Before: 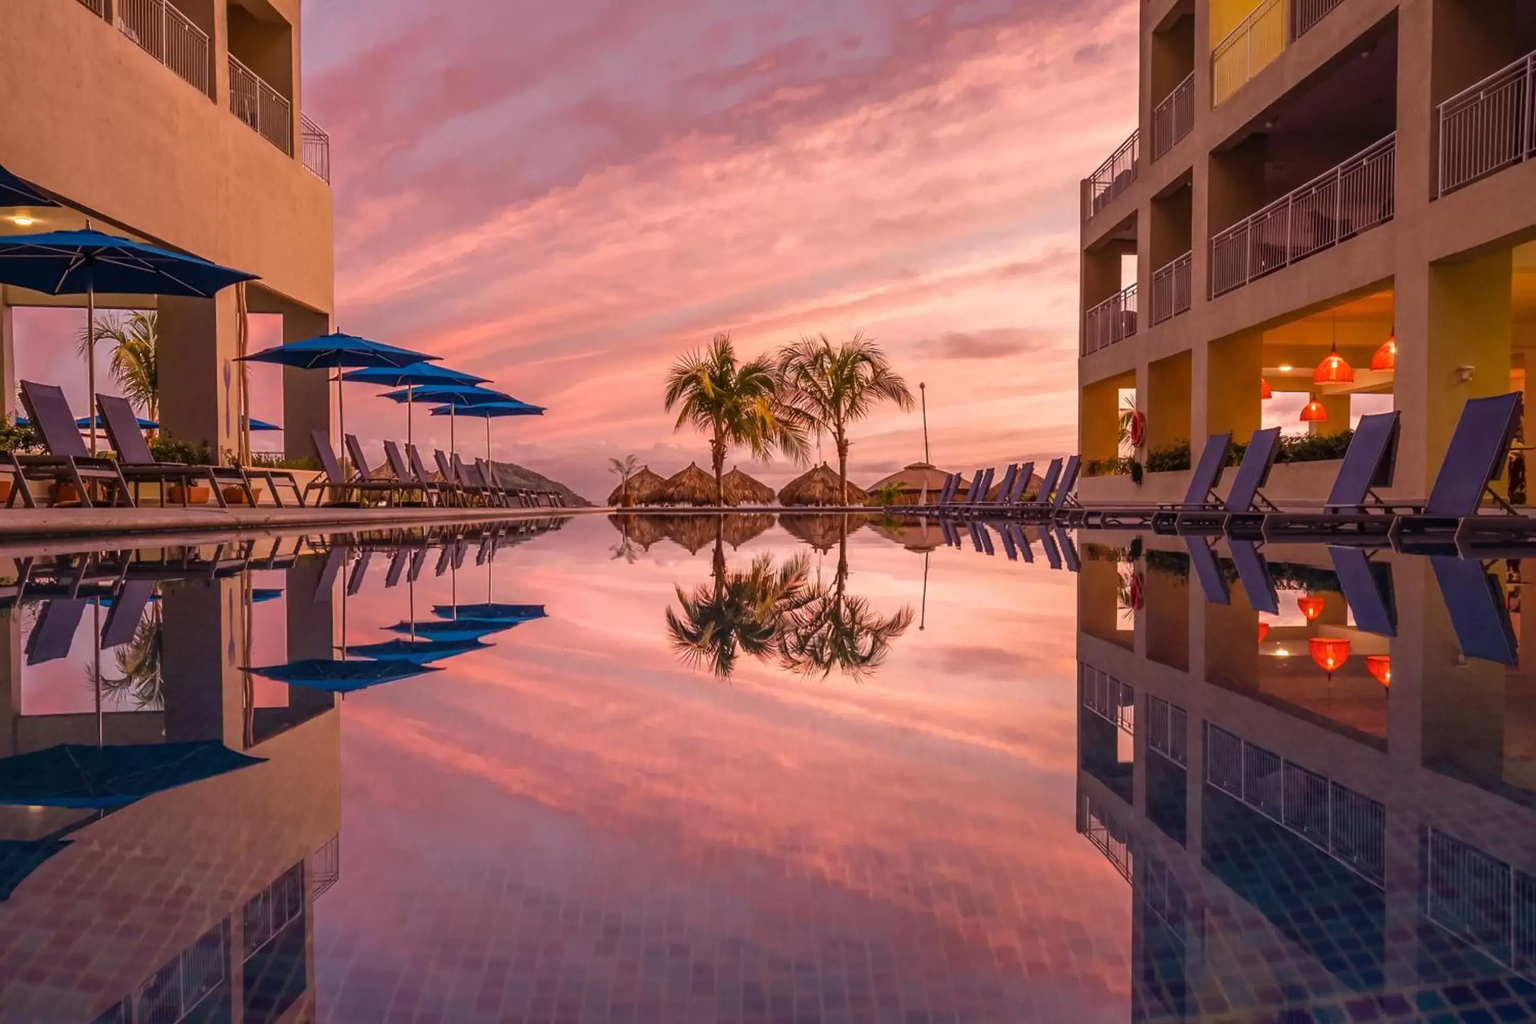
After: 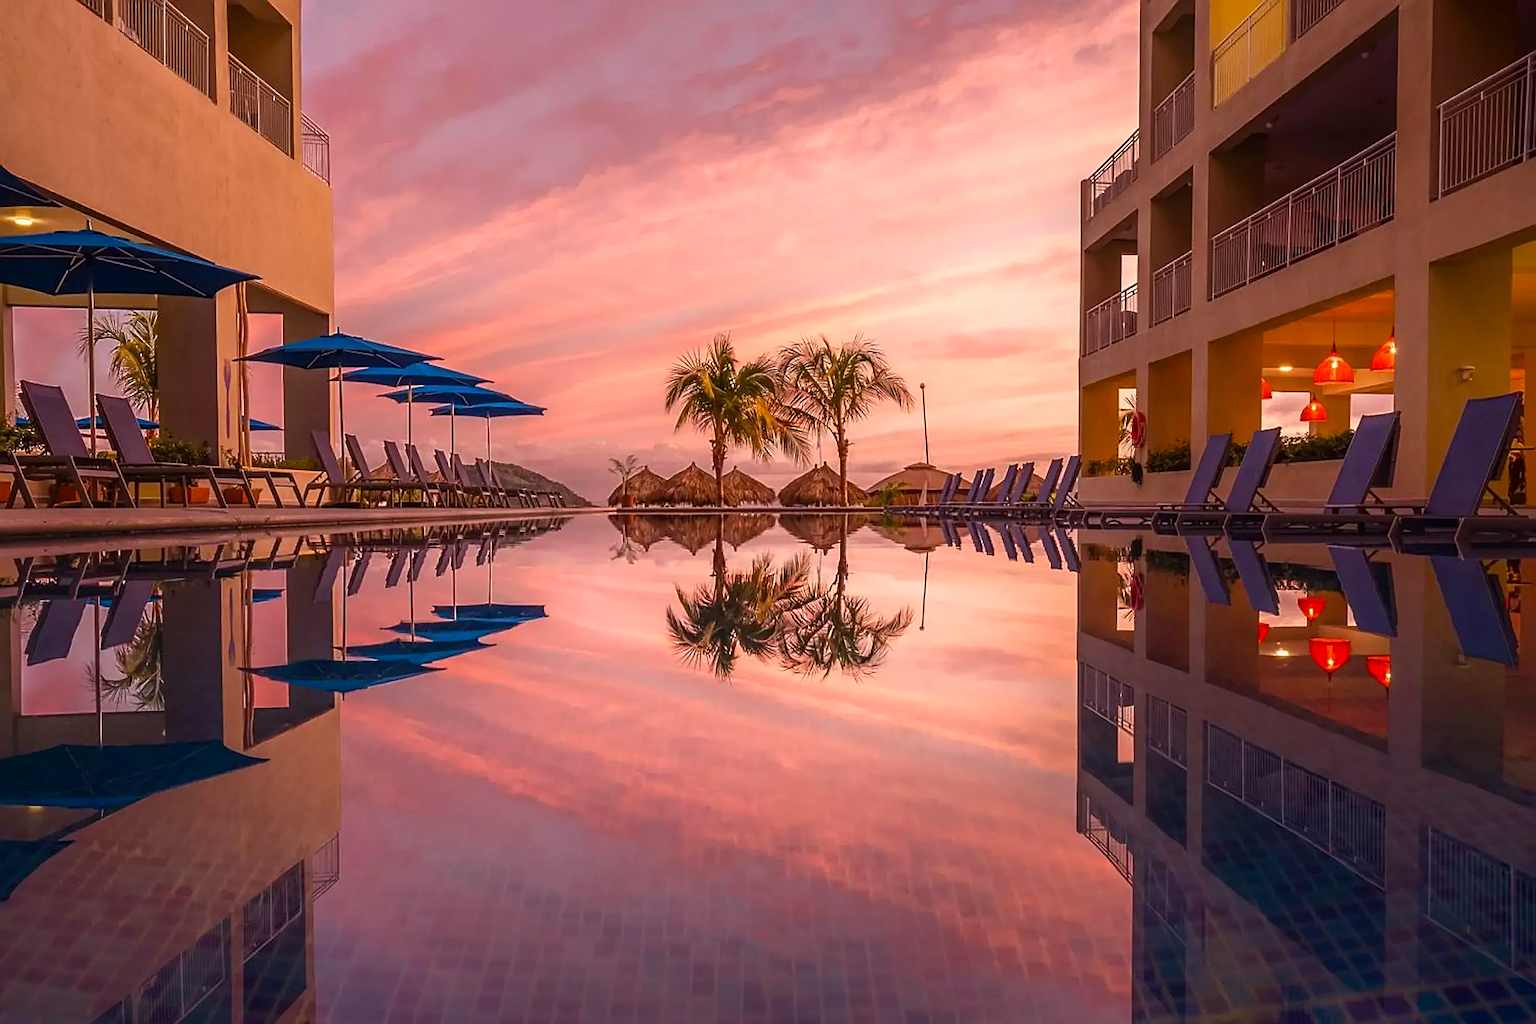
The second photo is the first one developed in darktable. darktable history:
sharpen: amount 0.912
color correction: highlights a* 0.713, highlights b* 2.83, saturation 1.09
shadows and highlights: shadows -41.99, highlights 64.07, soften with gaussian
